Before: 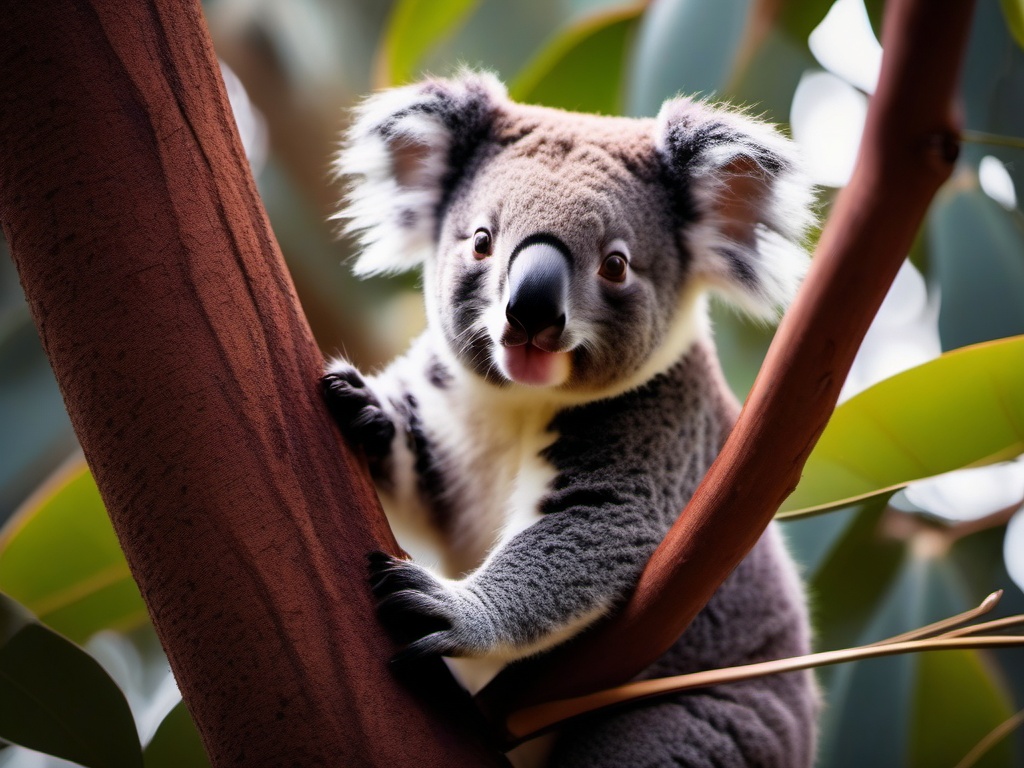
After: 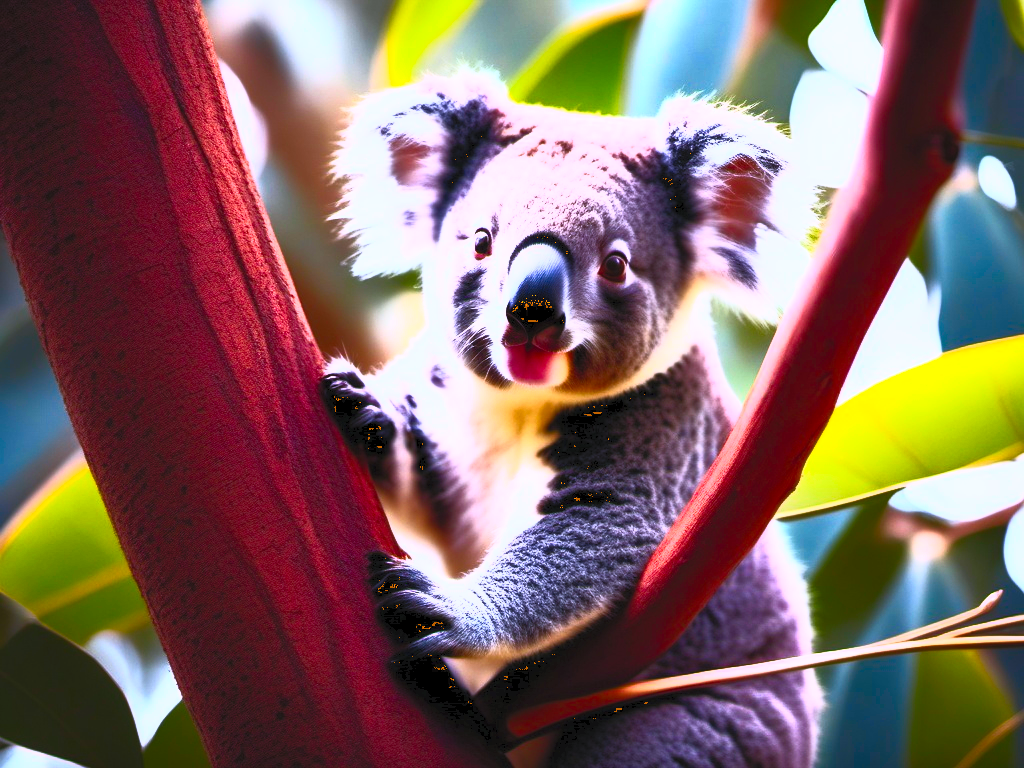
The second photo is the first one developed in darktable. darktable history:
color calibration: output R [0.999, 0.026, -0.11, 0], output G [-0.019, 1.037, -0.099, 0], output B [0.022, -0.023, 0.902, 0], illuminant custom, x 0.367, y 0.392, temperature 4437.75 K, clip negative RGB from gamut false
contrast brightness saturation: contrast 1, brightness 1, saturation 1
